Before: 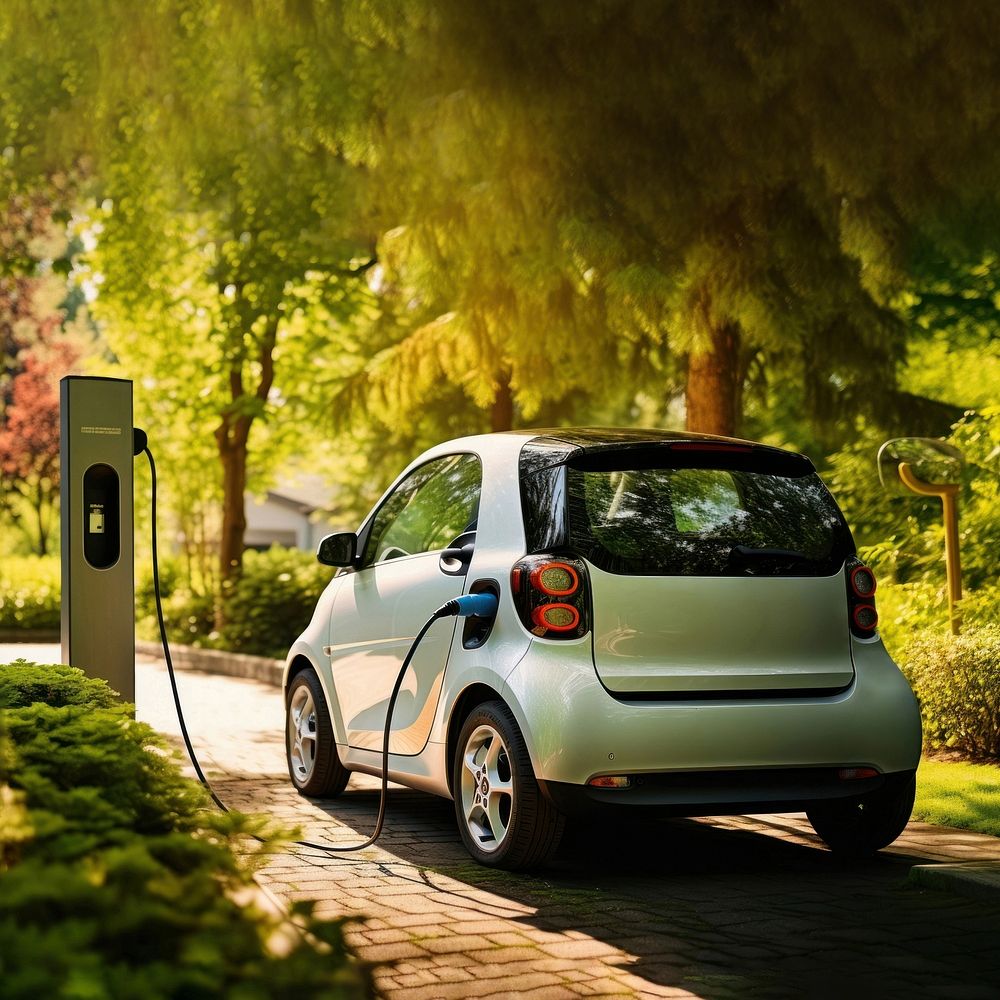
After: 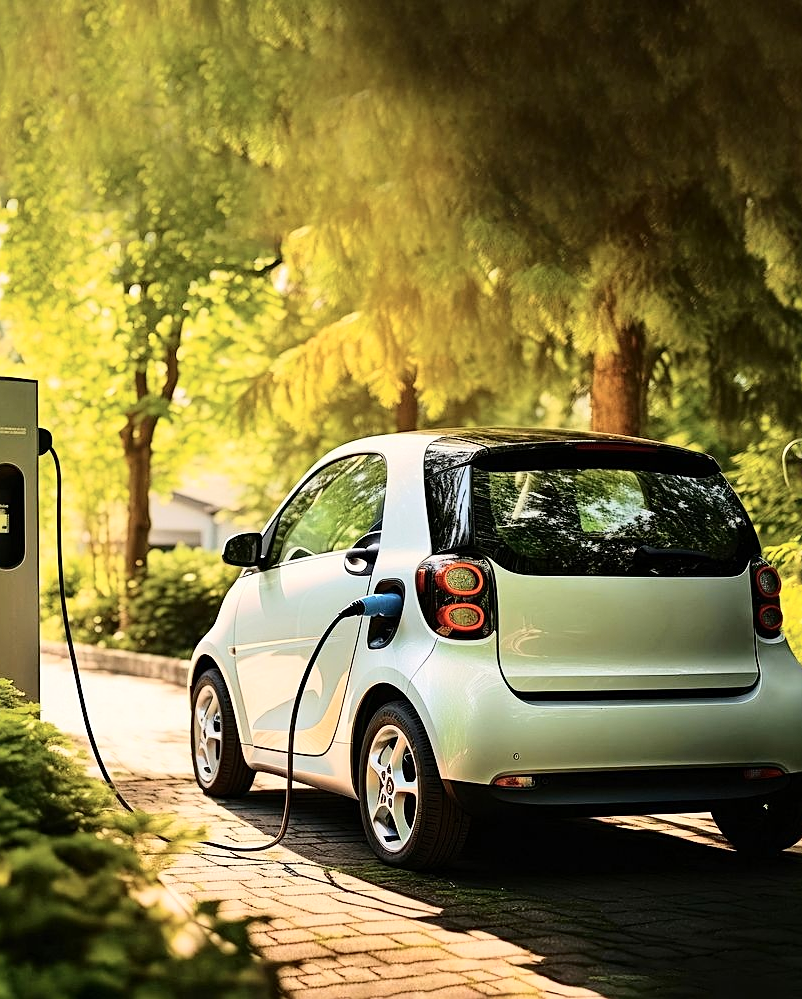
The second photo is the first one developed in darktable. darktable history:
sharpen: on, module defaults
tone curve: curves: ch0 [(0, 0) (0.003, 0.003) (0.011, 0.01) (0.025, 0.023) (0.044, 0.041) (0.069, 0.064) (0.1, 0.094) (0.136, 0.143) (0.177, 0.205) (0.224, 0.281) (0.277, 0.367) (0.335, 0.457) (0.399, 0.542) (0.468, 0.629) (0.543, 0.711) (0.623, 0.788) (0.709, 0.863) (0.801, 0.912) (0.898, 0.955) (1, 1)], color space Lab, independent channels, preserve colors none
crop and rotate: left 9.597%, right 10.195%
